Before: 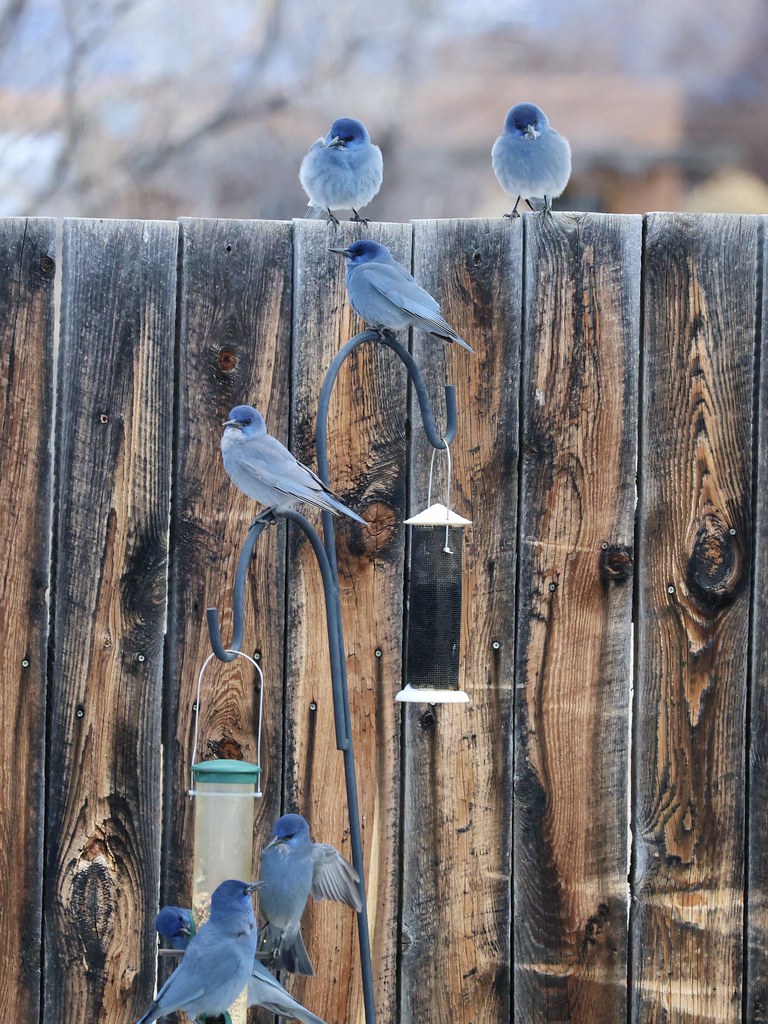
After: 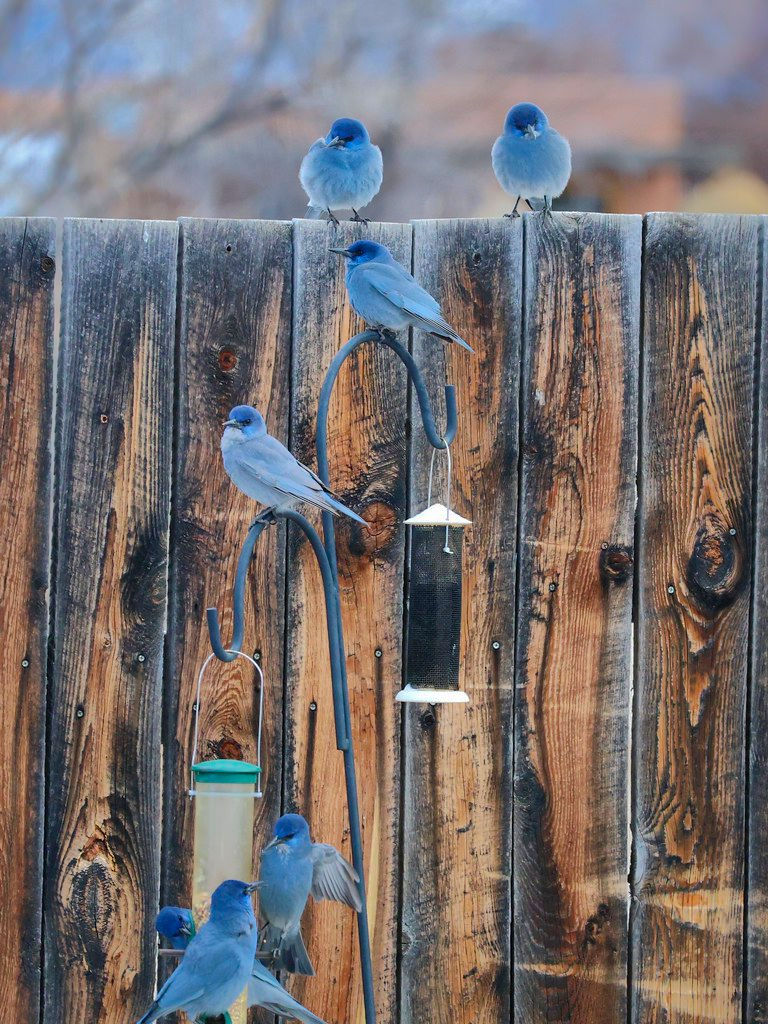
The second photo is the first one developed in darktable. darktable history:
shadows and highlights: shadows 38.43, highlights -74.54
contrast brightness saturation: contrast 0.08, saturation 0.2
